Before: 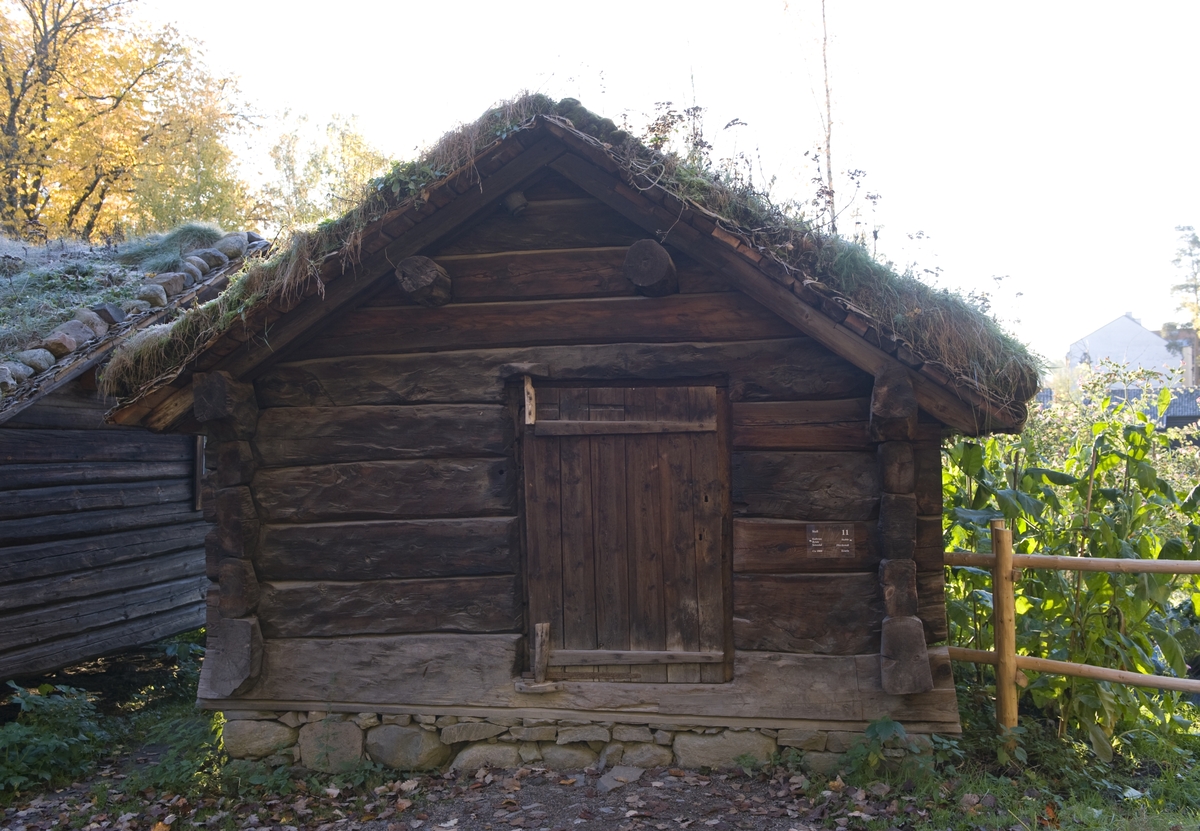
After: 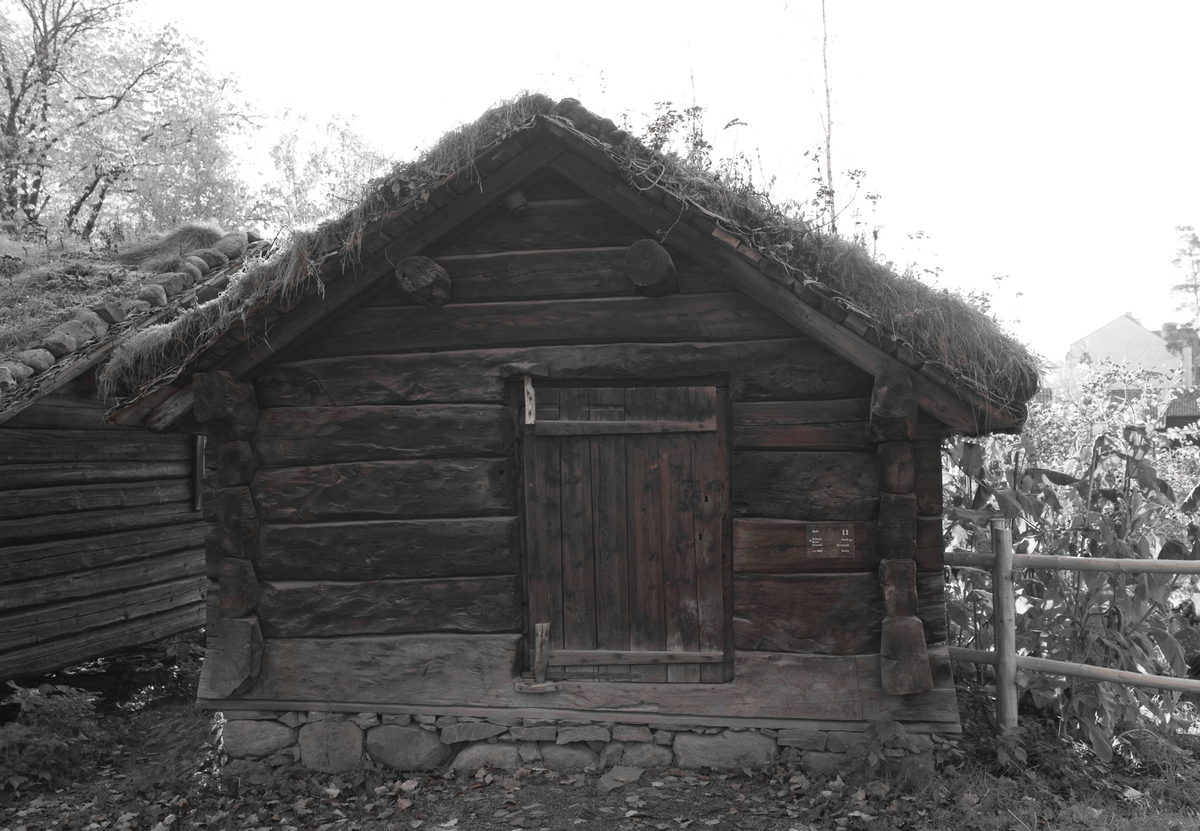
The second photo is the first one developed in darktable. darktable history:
color zones: curves: ch1 [(0, 0.006) (0.094, 0.285) (0.171, 0.001) (0.429, 0.001) (0.571, 0.003) (0.714, 0.004) (0.857, 0.004) (1, 0.006)]
velvia: on, module defaults
